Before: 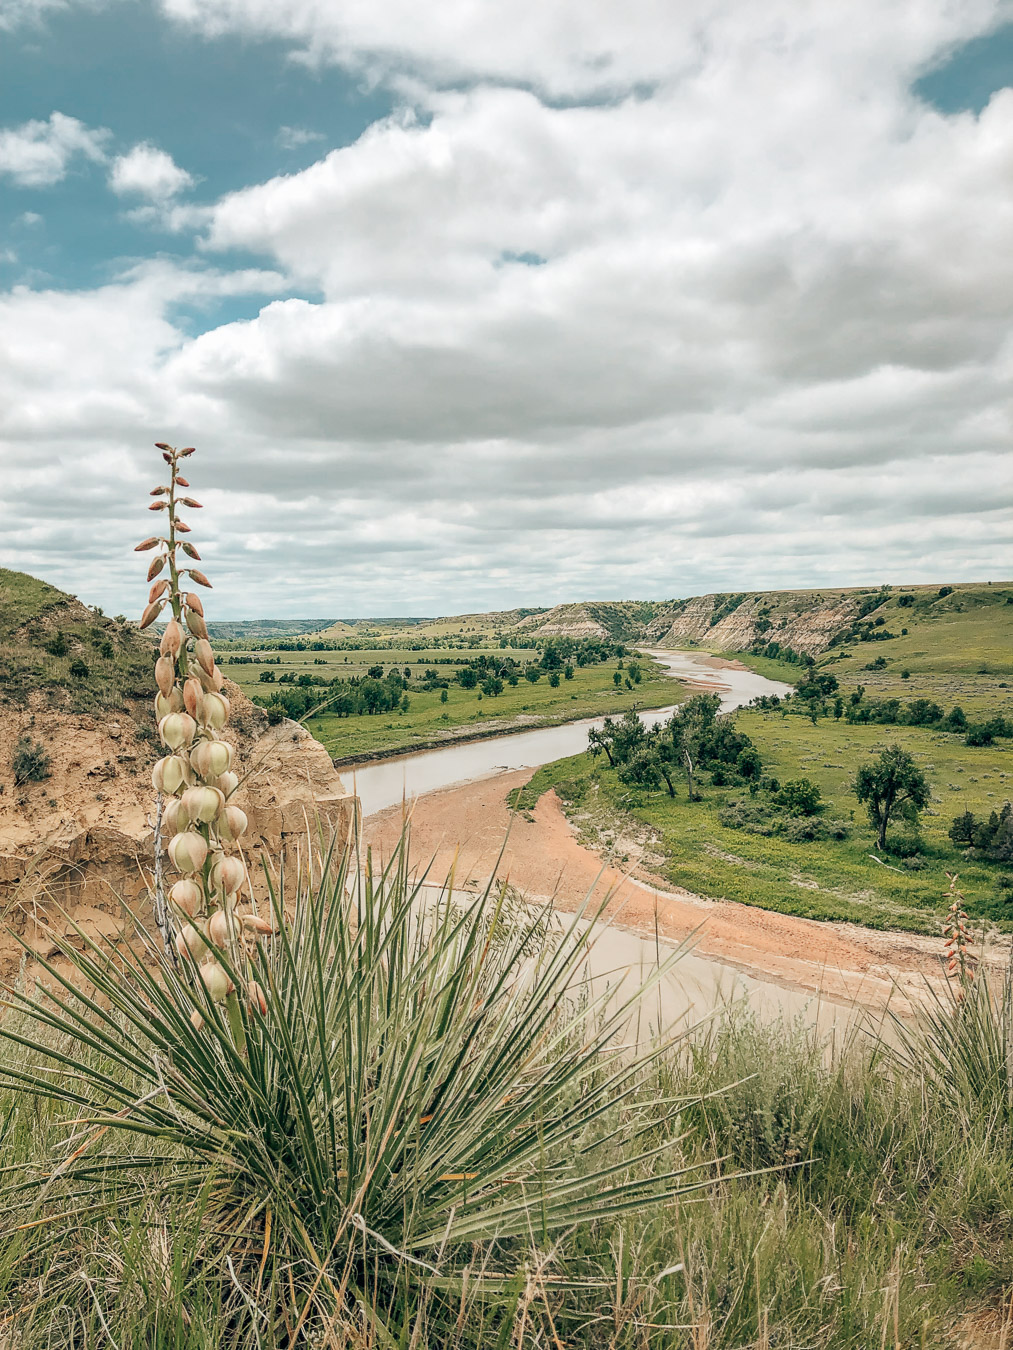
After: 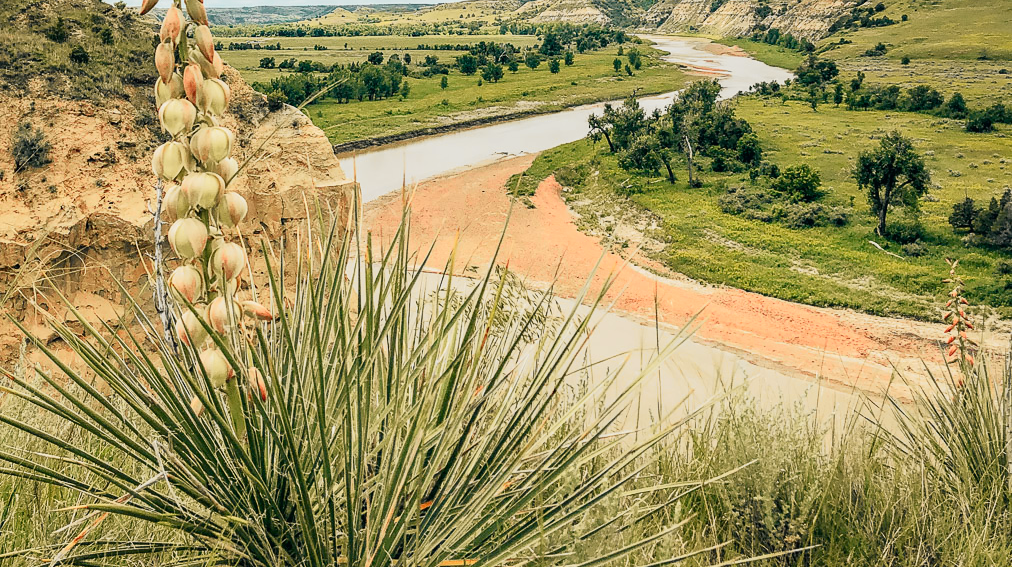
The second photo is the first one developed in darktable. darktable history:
crop: top 45.551%, bottom 12.262%
tone curve: curves: ch0 [(0, 0.006) (0.037, 0.022) (0.123, 0.105) (0.19, 0.173) (0.277, 0.279) (0.474, 0.517) (0.597, 0.662) (0.687, 0.774) (0.855, 0.891) (1, 0.982)]; ch1 [(0, 0) (0.243, 0.245) (0.422, 0.415) (0.493, 0.495) (0.508, 0.503) (0.544, 0.552) (0.557, 0.582) (0.626, 0.672) (0.694, 0.732) (1, 1)]; ch2 [(0, 0) (0.249, 0.216) (0.356, 0.329) (0.424, 0.442) (0.476, 0.483) (0.498, 0.5) (0.517, 0.519) (0.532, 0.539) (0.562, 0.596) (0.614, 0.662) (0.706, 0.757) (0.808, 0.809) (0.991, 0.968)], color space Lab, independent channels, preserve colors none
